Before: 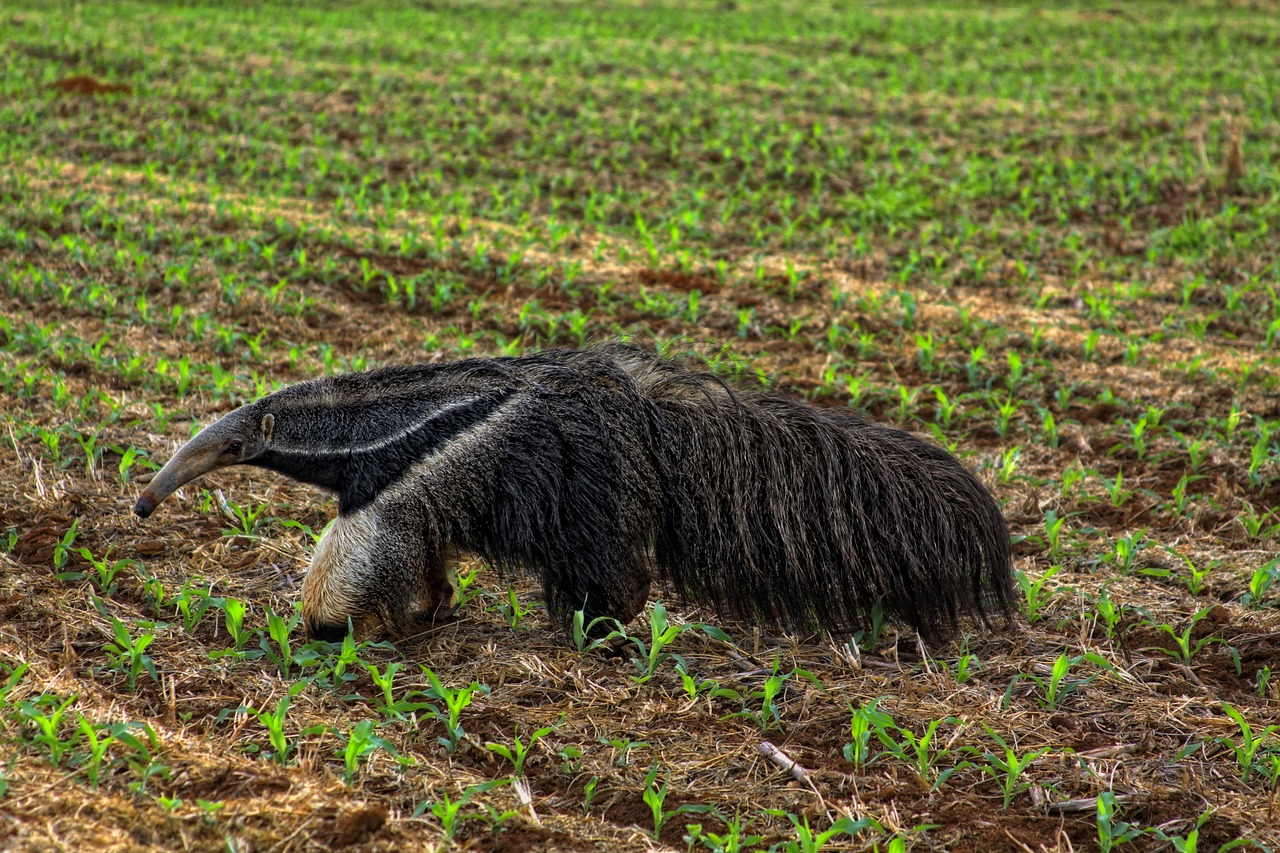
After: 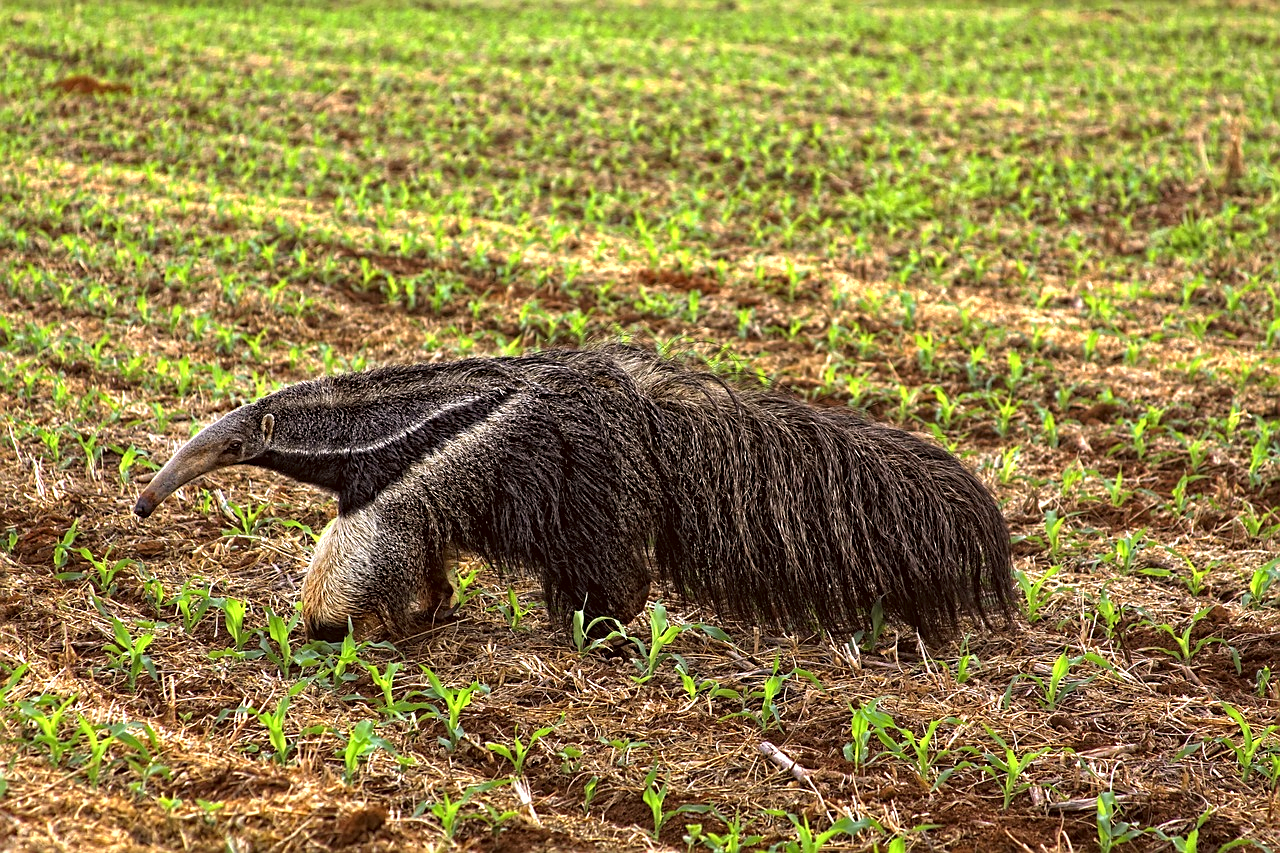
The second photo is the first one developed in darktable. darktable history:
color correction: highlights a* 6.27, highlights b* 8.19, shadows a* 5.94, shadows b* 7.23, saturation 0.9
sharpen: on, module defaults
exposure: black level correction -0.001, exposure 0.9 EV, compensate exposure bias true, compensate highlight preservation false
graduated density: rotation -180°, offset 24.95
